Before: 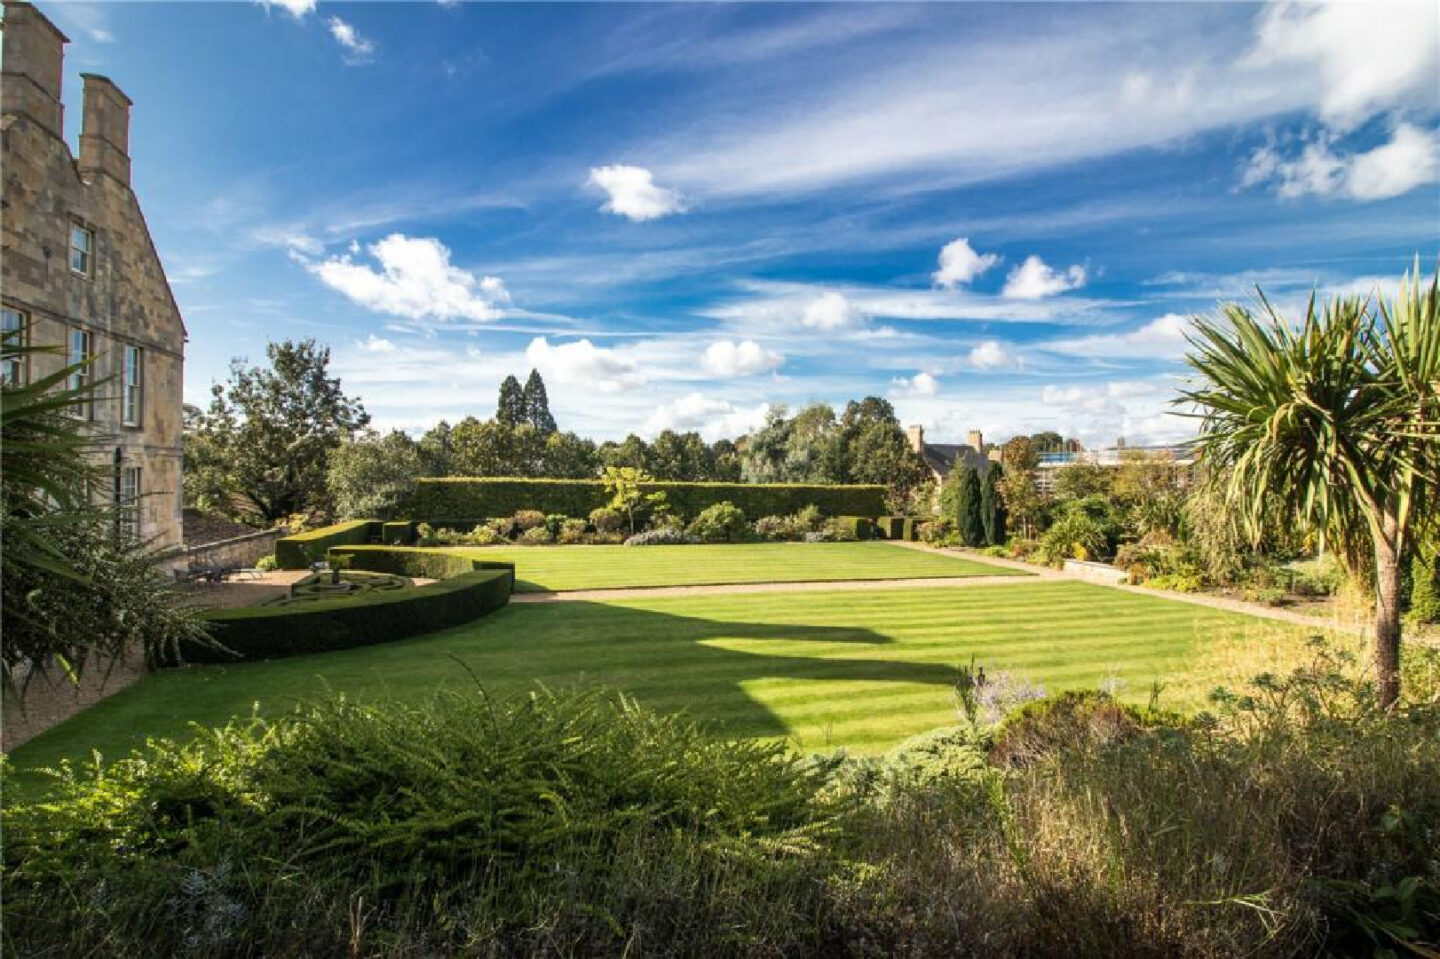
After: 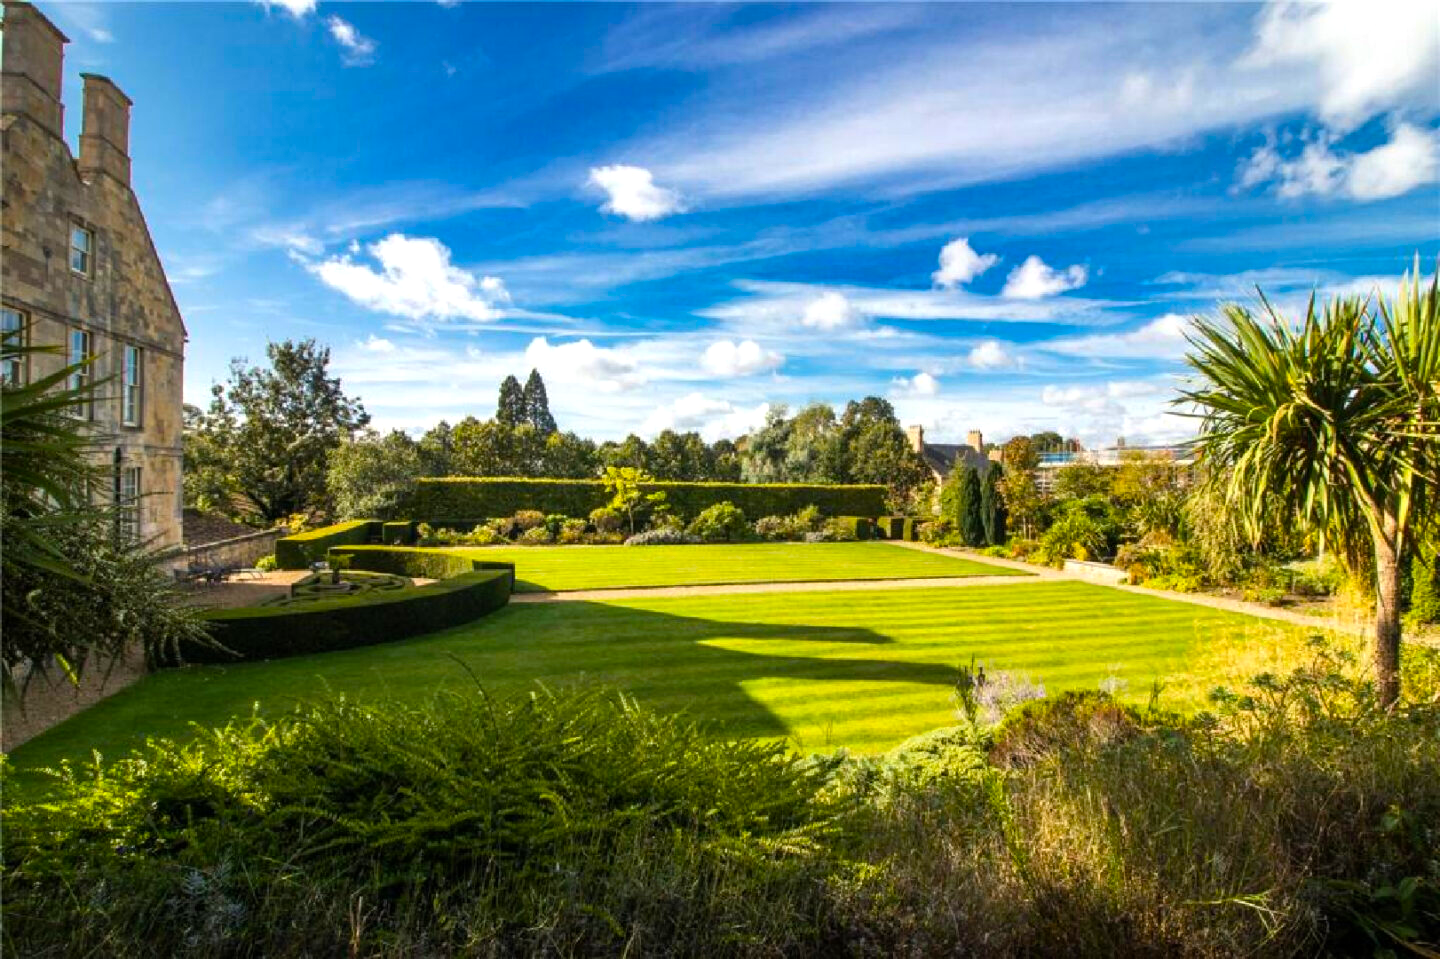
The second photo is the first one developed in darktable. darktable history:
color balance rgb: linear chroma grading › global chroma 15.541%, perceptual saturation grading › global saturation 9.55%, global vibrance 26.347%, contrast 6.524%
